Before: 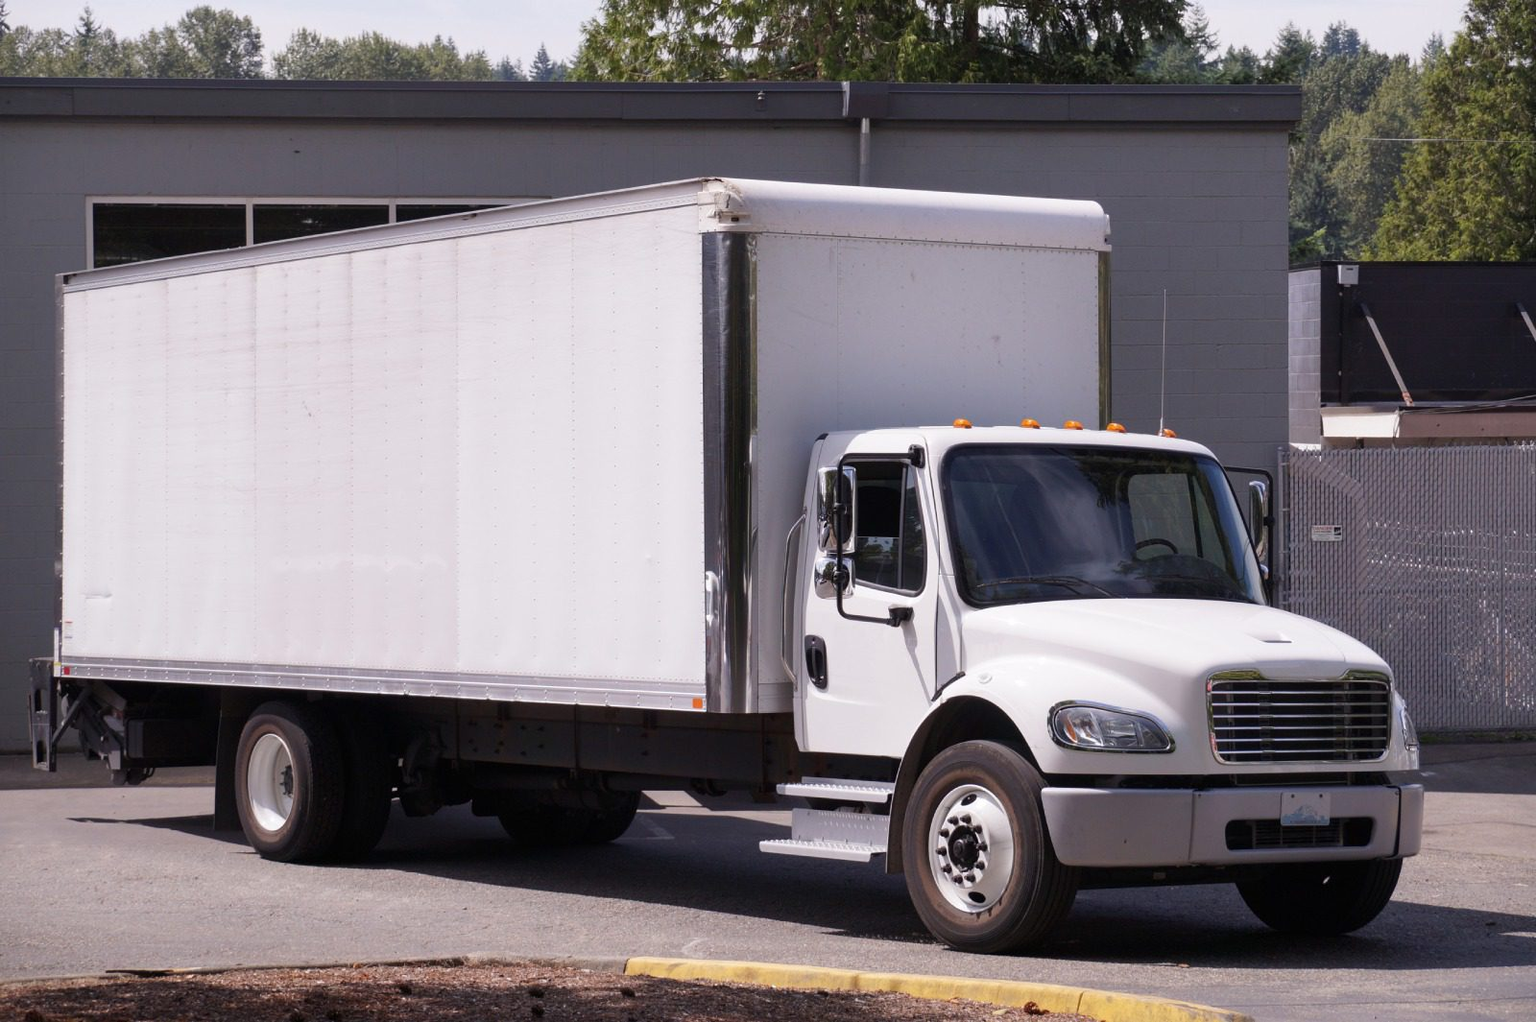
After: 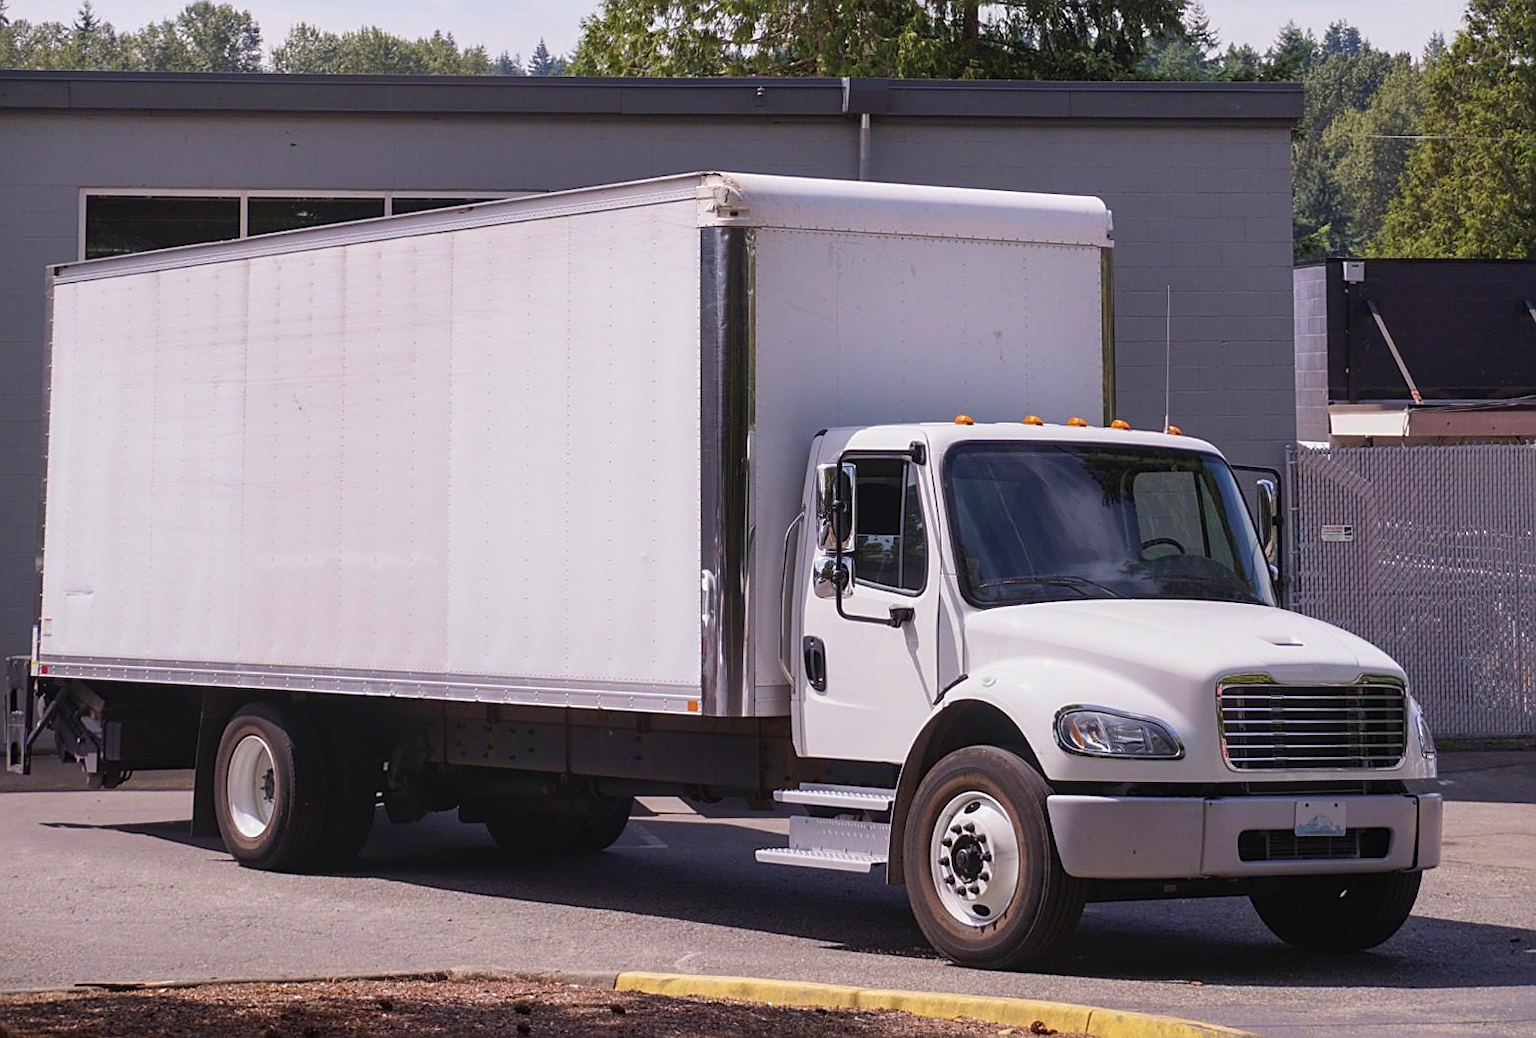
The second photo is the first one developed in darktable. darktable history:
rotate and perspective: rotation 0.226°, lens shift (vertical) -0.042, crop left 0.023, crop right 0.982, crop top 0.006, crop bottom 0.994
sharpen: on, module defaults
velvia: on, module defaults
local contrast: detail 110%
